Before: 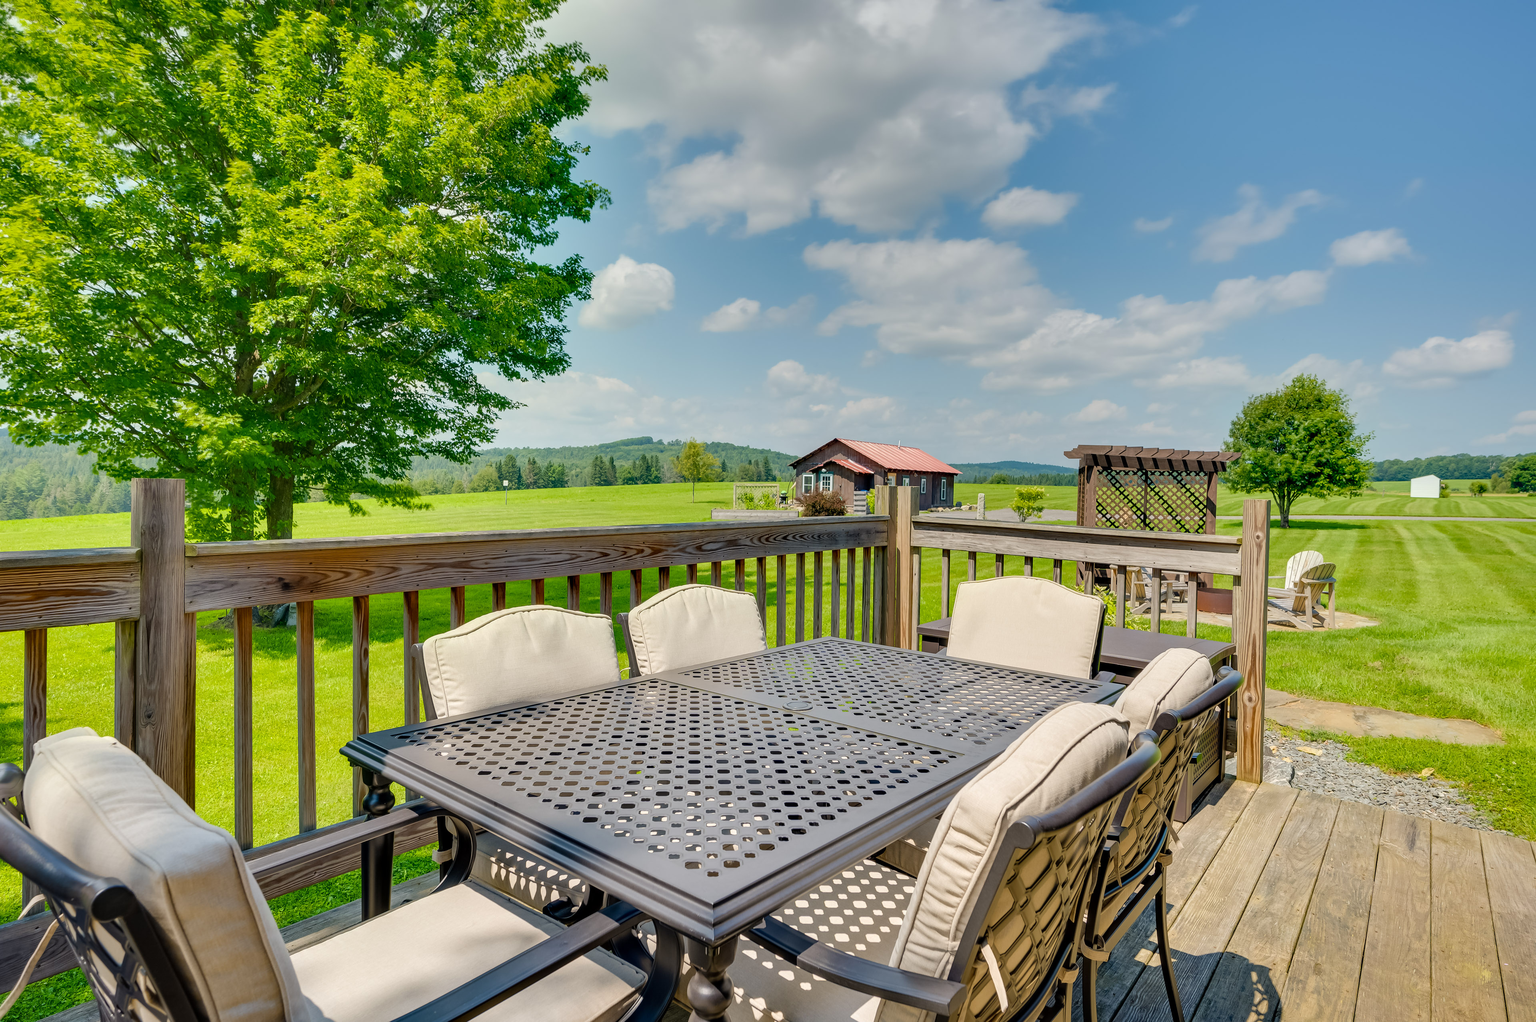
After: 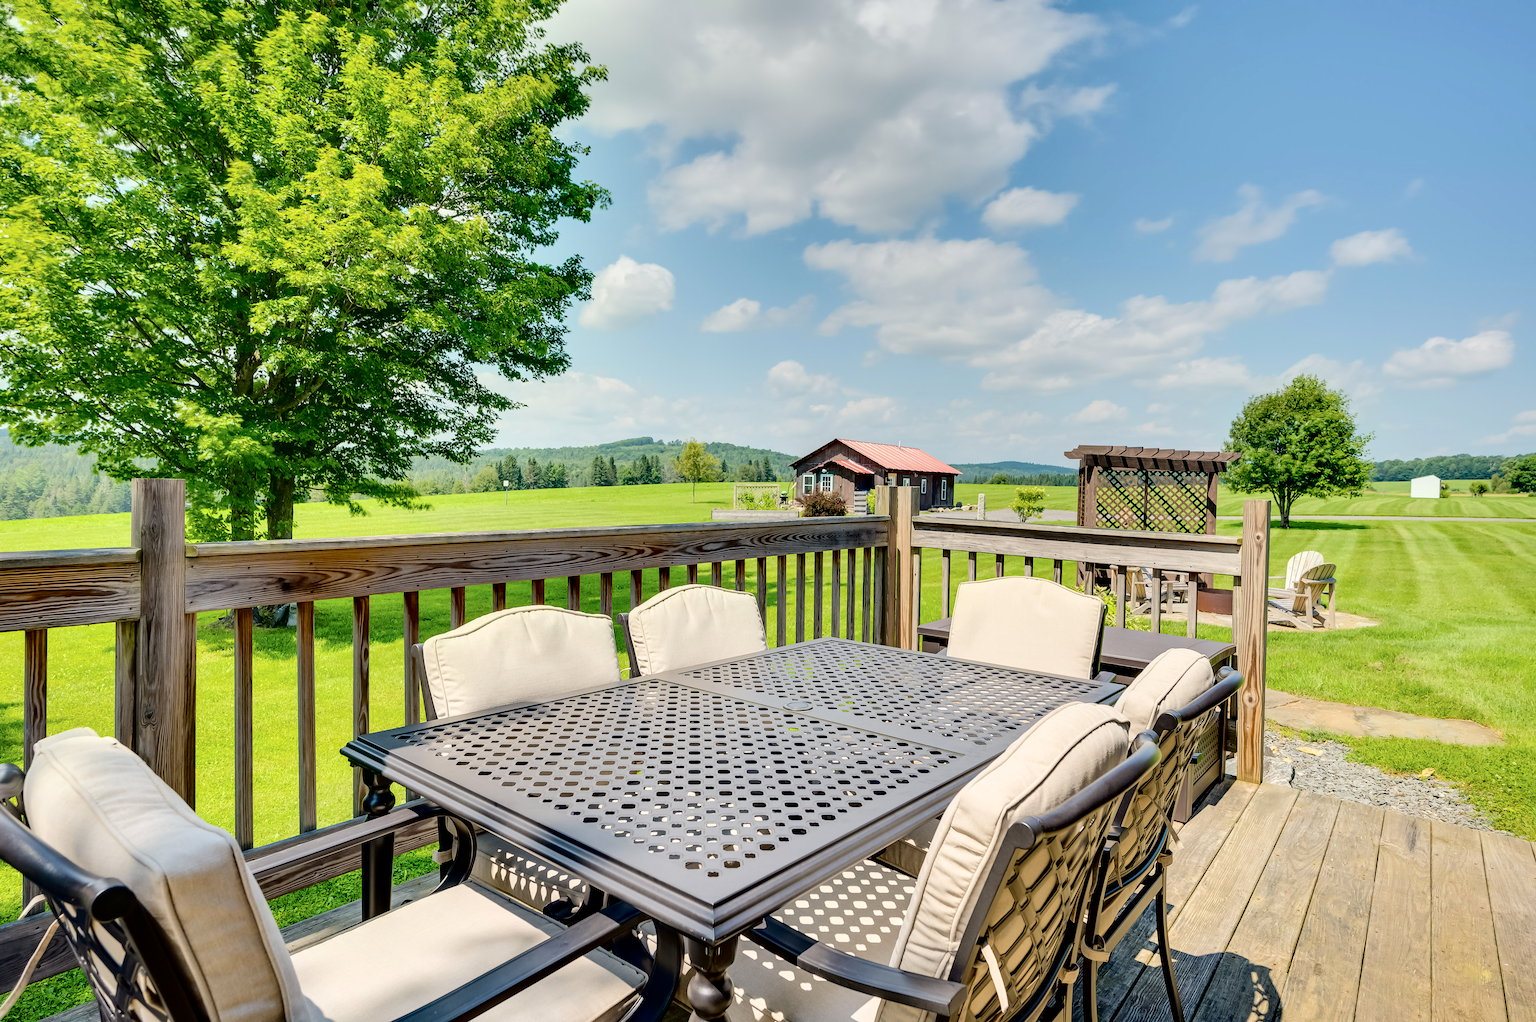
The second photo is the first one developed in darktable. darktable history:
tone curve: curves: ch0 [(0, 0) (0.003, 0) (0.011, 0.002) (0.025, 0.004) (0.044, 0.007) (0.069, 0.015) (0.1, 0.025) (0.136, 0.04) (0.177, 0.09) (0.224, 0.152) (0.277, 0.239) (0.335, 0.335) (0.399, 0.43) (0.468, 0.524) (0.543, 0.621) (0.623, 0.712) (0.709, 0.789) (0.801, 0.871) (0.898, 0.951) (1, 1)], color space Lab, independent channels, preserve colors none
